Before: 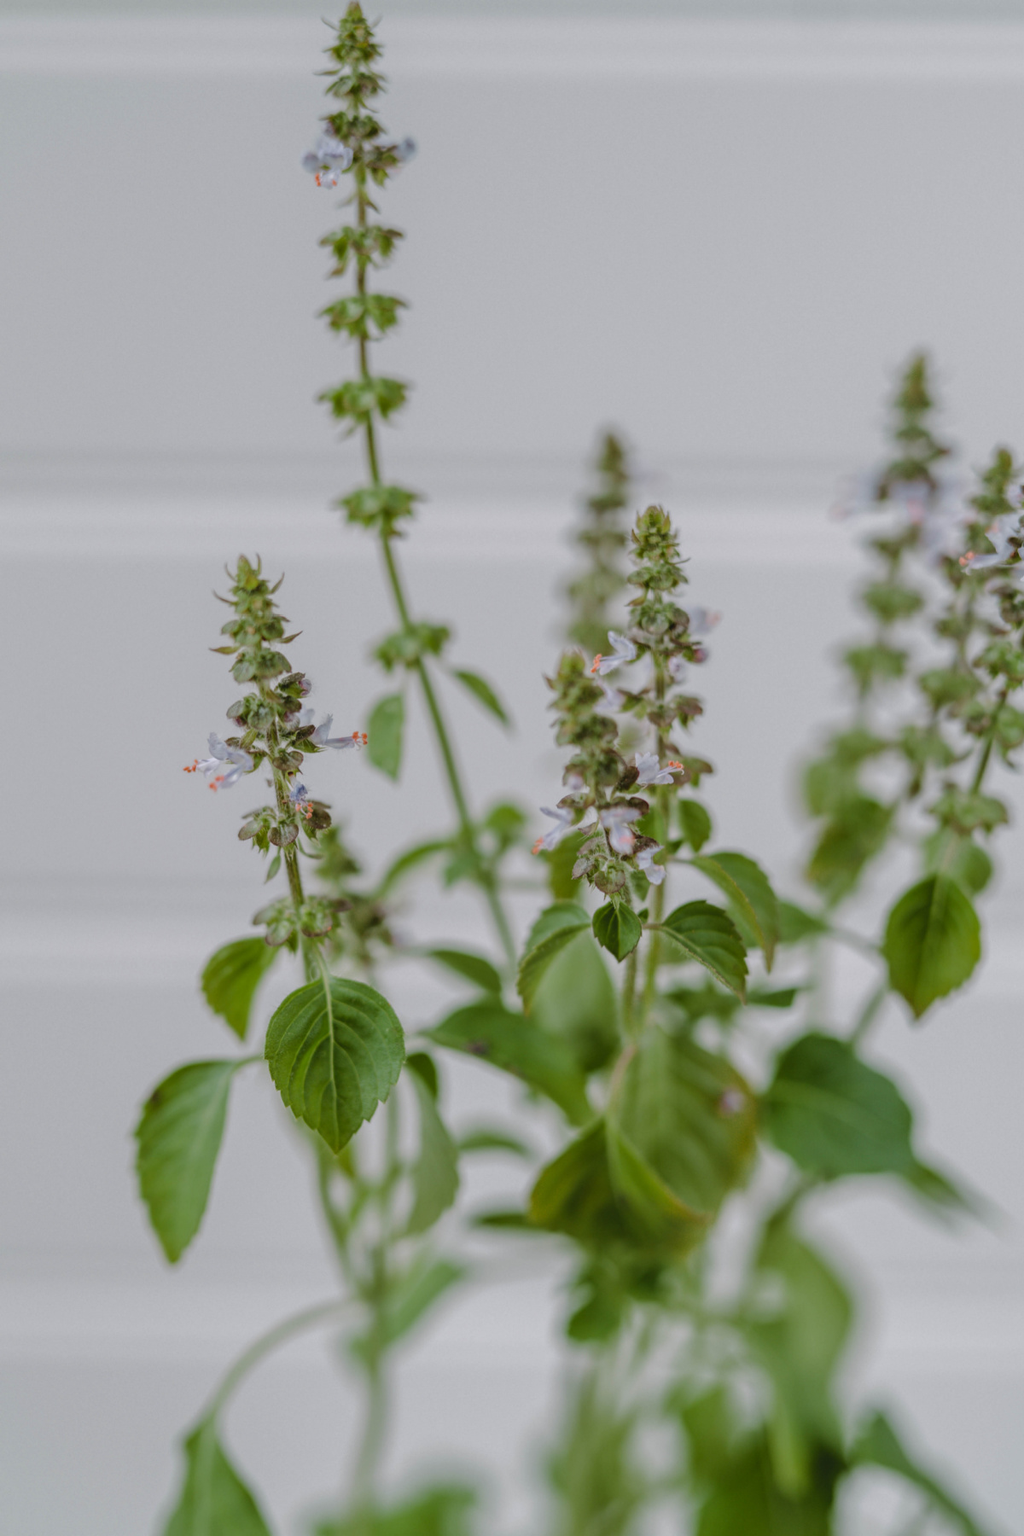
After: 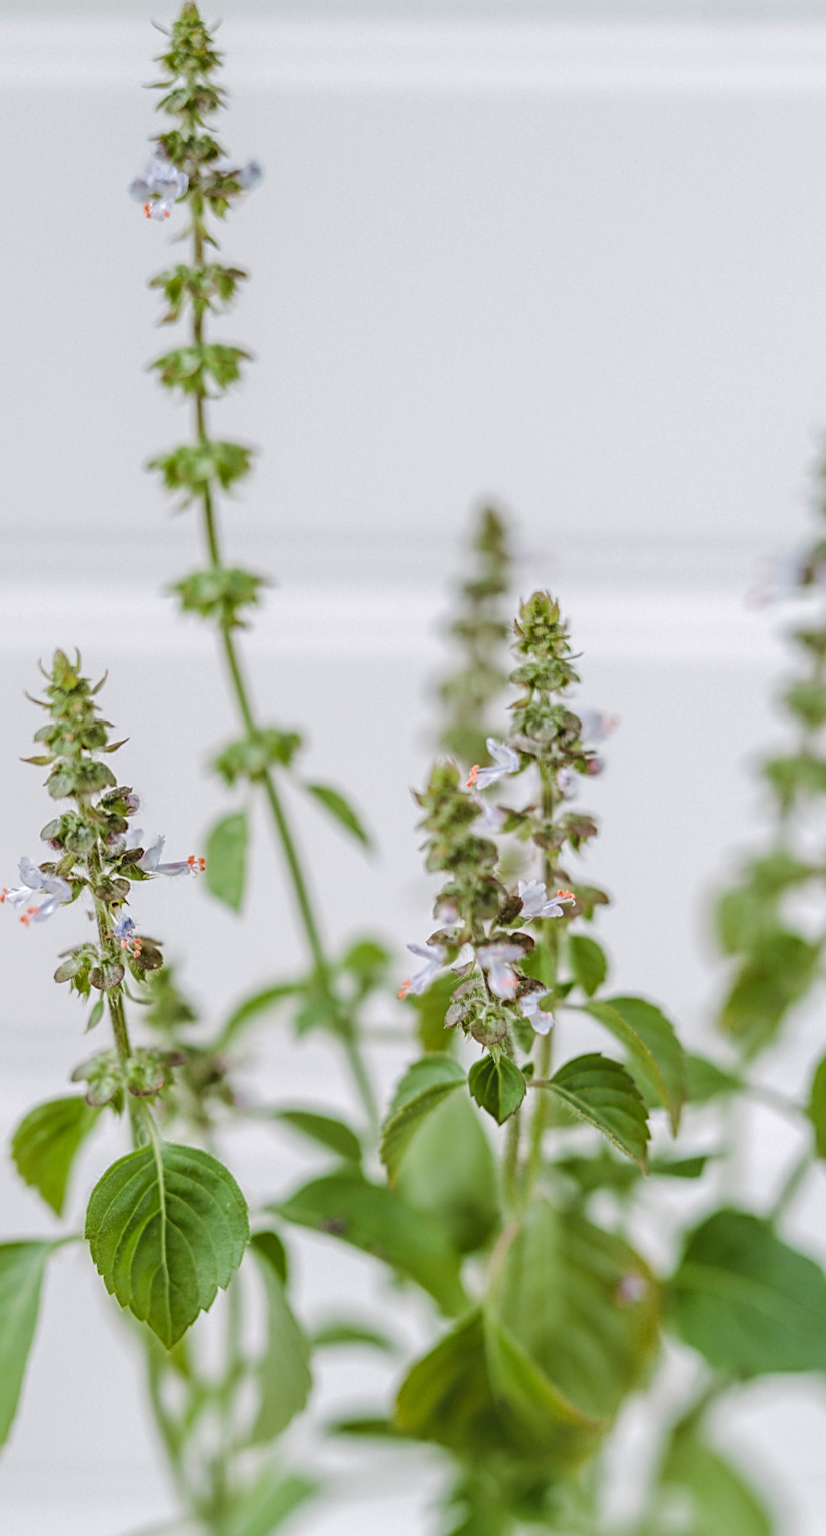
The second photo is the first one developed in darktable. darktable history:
crop: left 18.773%, right 12.204%, bottom 14.458%
exposure: exposure 0.61 EV, compensate highlight preservation false
sharpen: on, module defaults
